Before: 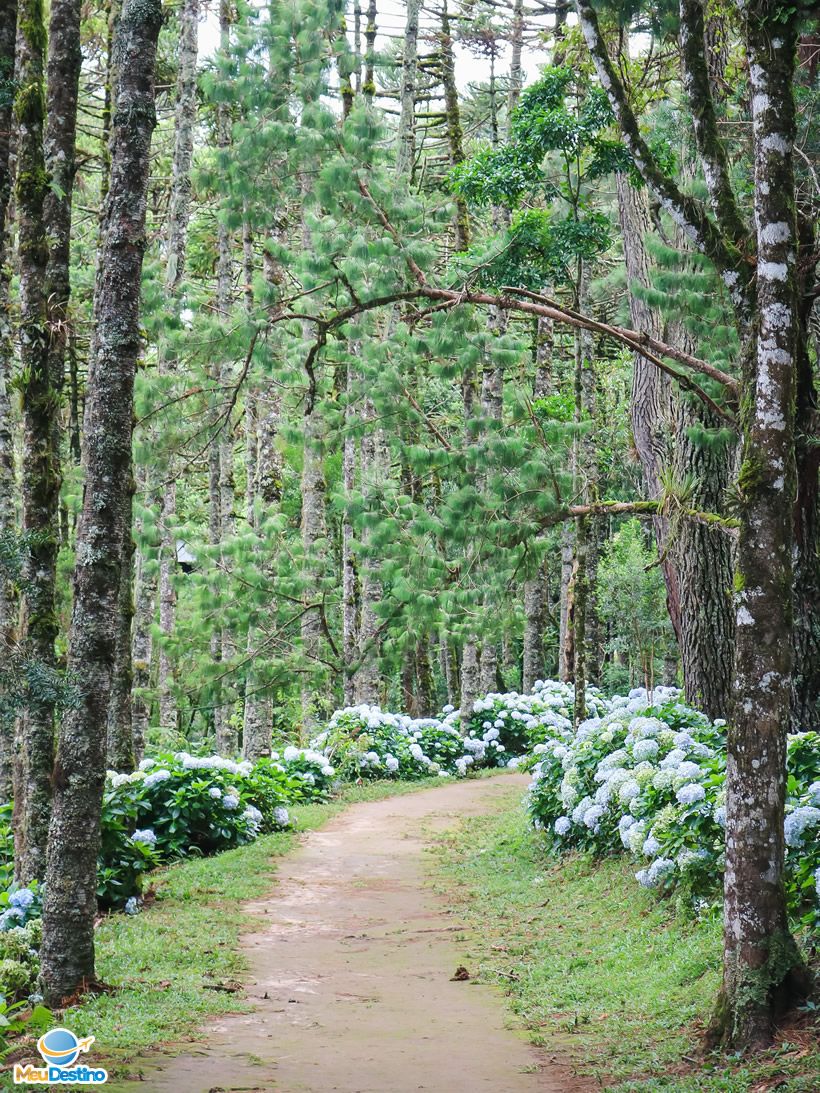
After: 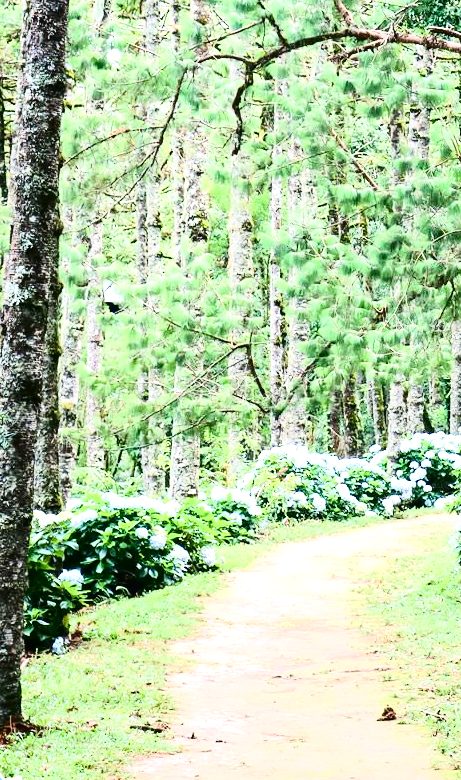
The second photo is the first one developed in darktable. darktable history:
crop: left 8.966%, top 23.852%, right 34.699%, bottom 4.703%
tone curve: curves: ch0 [(0, 0) (0.003, 0.001) (0.011, 0.004) (0.025, 0.009) (0.044, 0.016) (0.069, 0.025) (0.1, 0.036) (0.136, 0.059) (0.177, 0.103) (0.224, 0.175) (0.277, 0.274) (0.335, 0.395) (0.399, 0.52) (0.468, 0.635) (0.543, 0.733) (0.623, 0.817) (0.709, 0.888) (0.801, 0.93) (0.898, 0.964) (1, 1)], color space Lab, independent channels, preserve colors none
exposure: black level correction 0, exposure 0.5 EV, compensate highlight preservation false
color balance rgb: perceptual saturation grading › highlights -29.58%, perceptual saturation grading › mid-tones 29.47%, perceptual saturation grading › shadows 59.73%, perceptual brilliance grading › global brilliance -17.79%, perceptual brilliance grading › highlights 28.73%, global vibrance 15.44%
